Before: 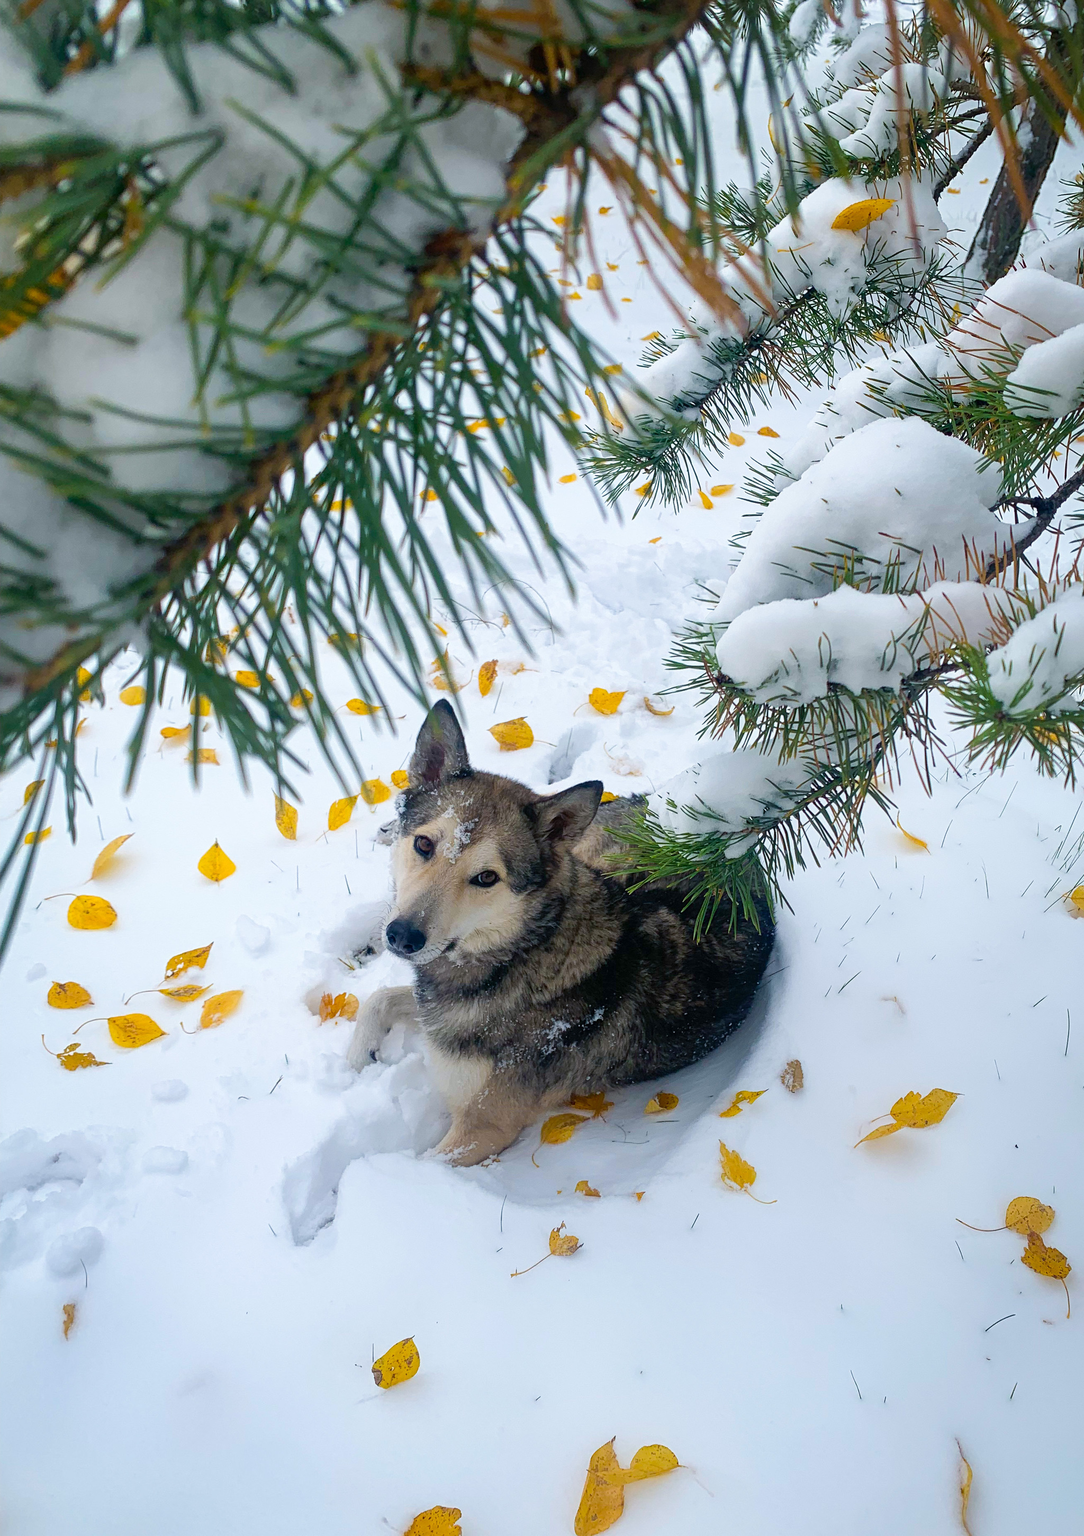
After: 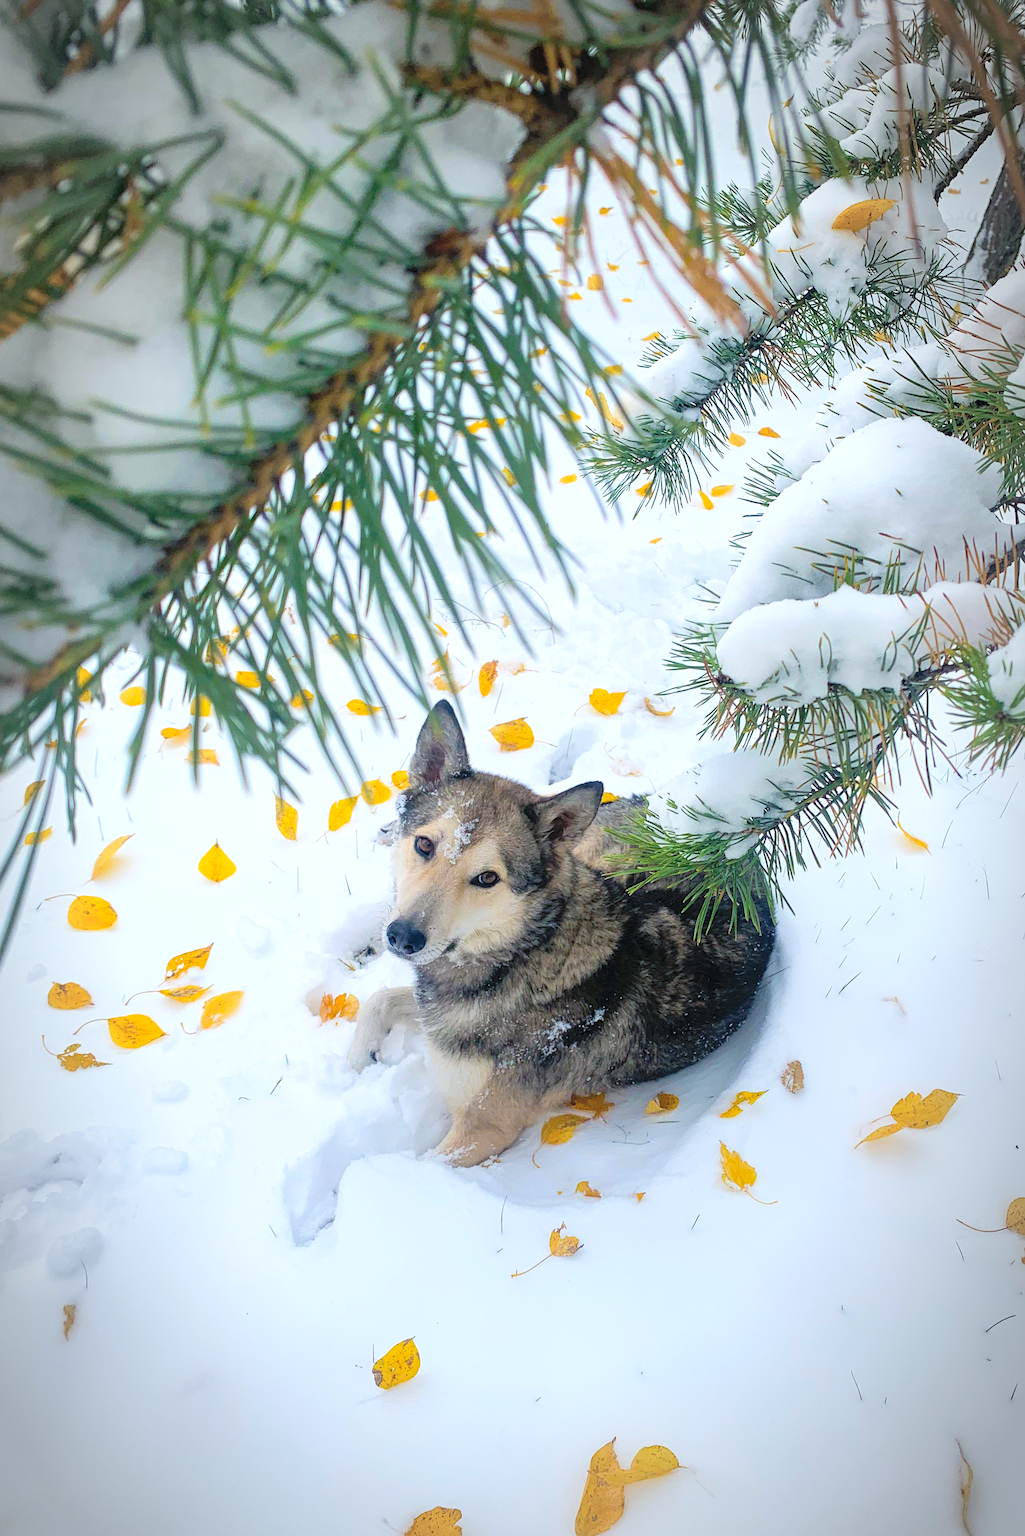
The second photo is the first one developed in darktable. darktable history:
crop and rotate: right 5.373%
local contrast: highlights 102%, shadows 103%, detail 119%, midtone range 0.2
vignetting: automatic ratio true
levels: levels [0, 0.492, 0.984]
color correction: highlights a* -0.307, highlights b* -0.079
contrast brightness saturation: contrast 0.096, brightness 0.294, saturation 0.145
